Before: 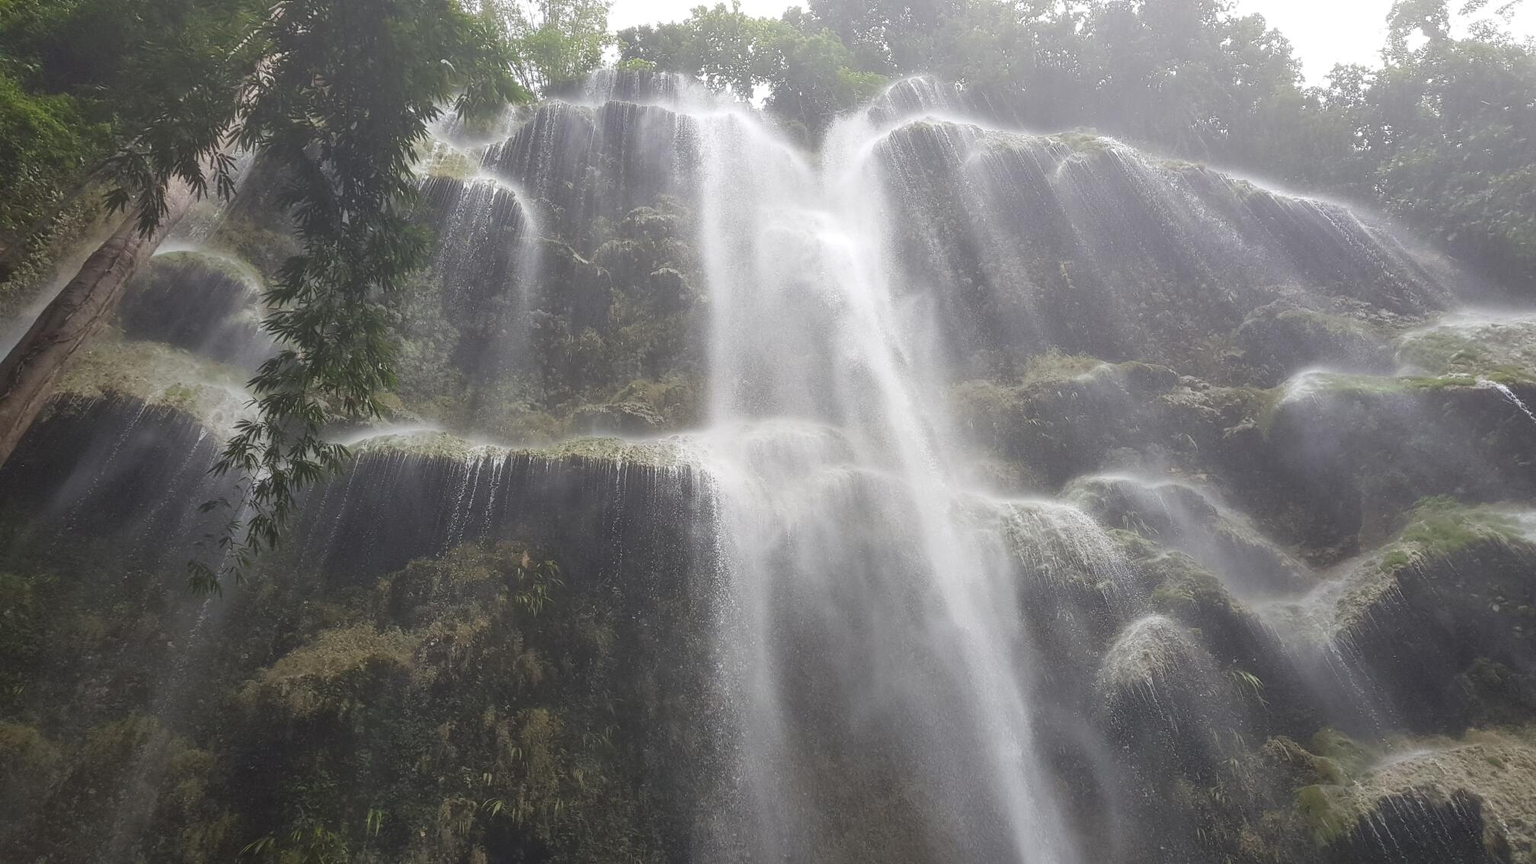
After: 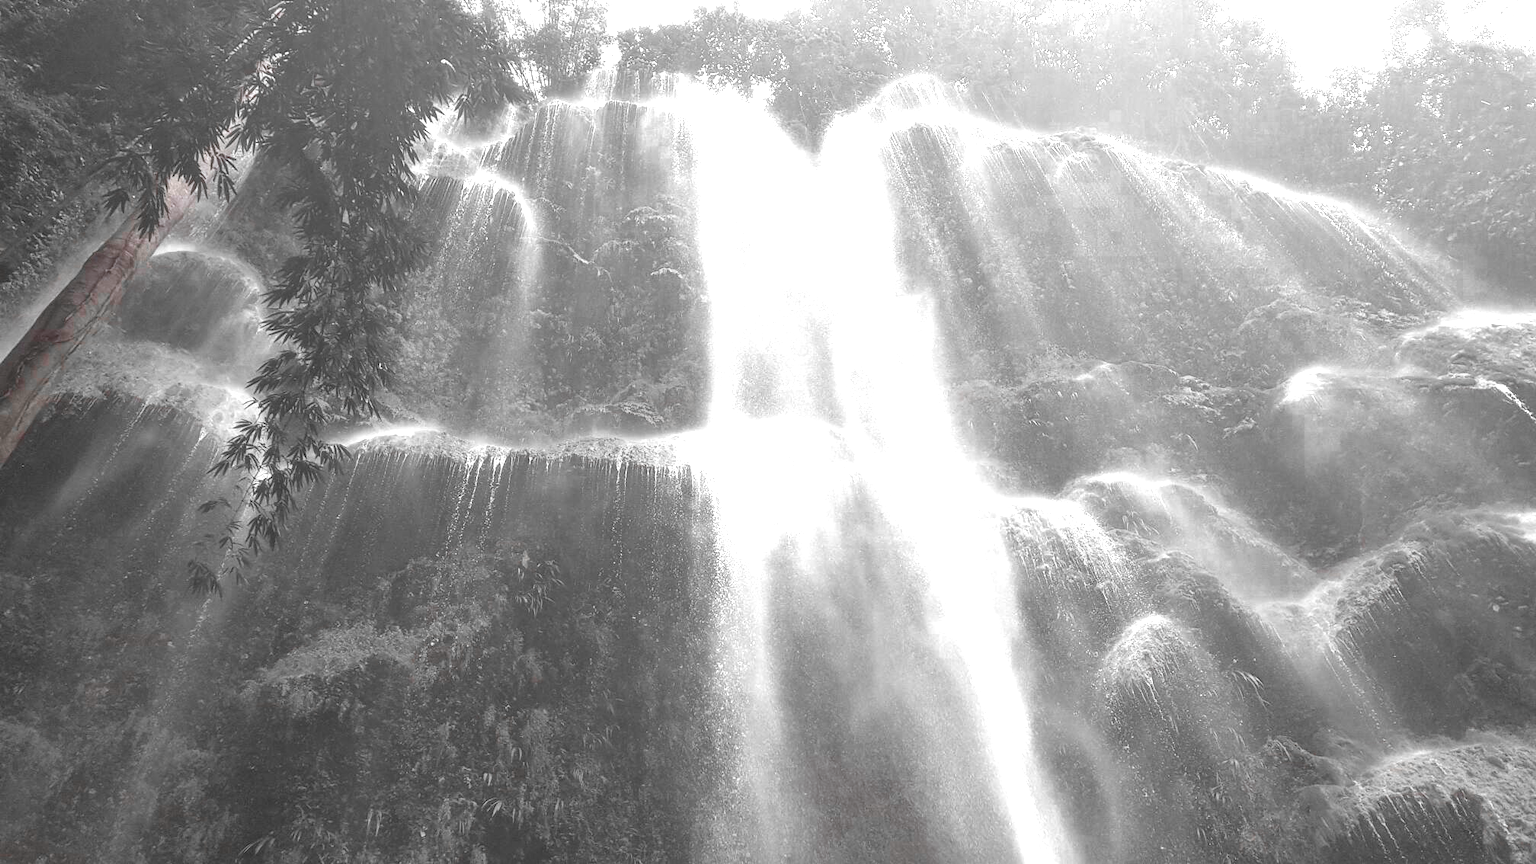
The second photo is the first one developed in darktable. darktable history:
exposure: black level correction 0, exposure 1.3 EV, compensate exposure bias true, compensate highlight preservation false
white balance: red 0.976, blue 1.04
color zones: curves: ch0 [(0, 0.352) (0.143, 0.407) (0.286, 0.386) (0.429, 0.431) (0.571, 0.829) (0.714, 0.853) (0.857, 0.833) (1, 0.352)]; ch1 [(0, 0.604) (0.072, 0.726) (0.096, 0.608) (0.205, 0.007) (0.571, -0.006) (0.839, -0.013) (0.857, -0.012) (1, 0.604)]
graduated density: rotation 5.63°, offset 76.9
shadows and highlights: shadows 29.32, highlights -29.32, low approximation 0.01, soften with gaussian
